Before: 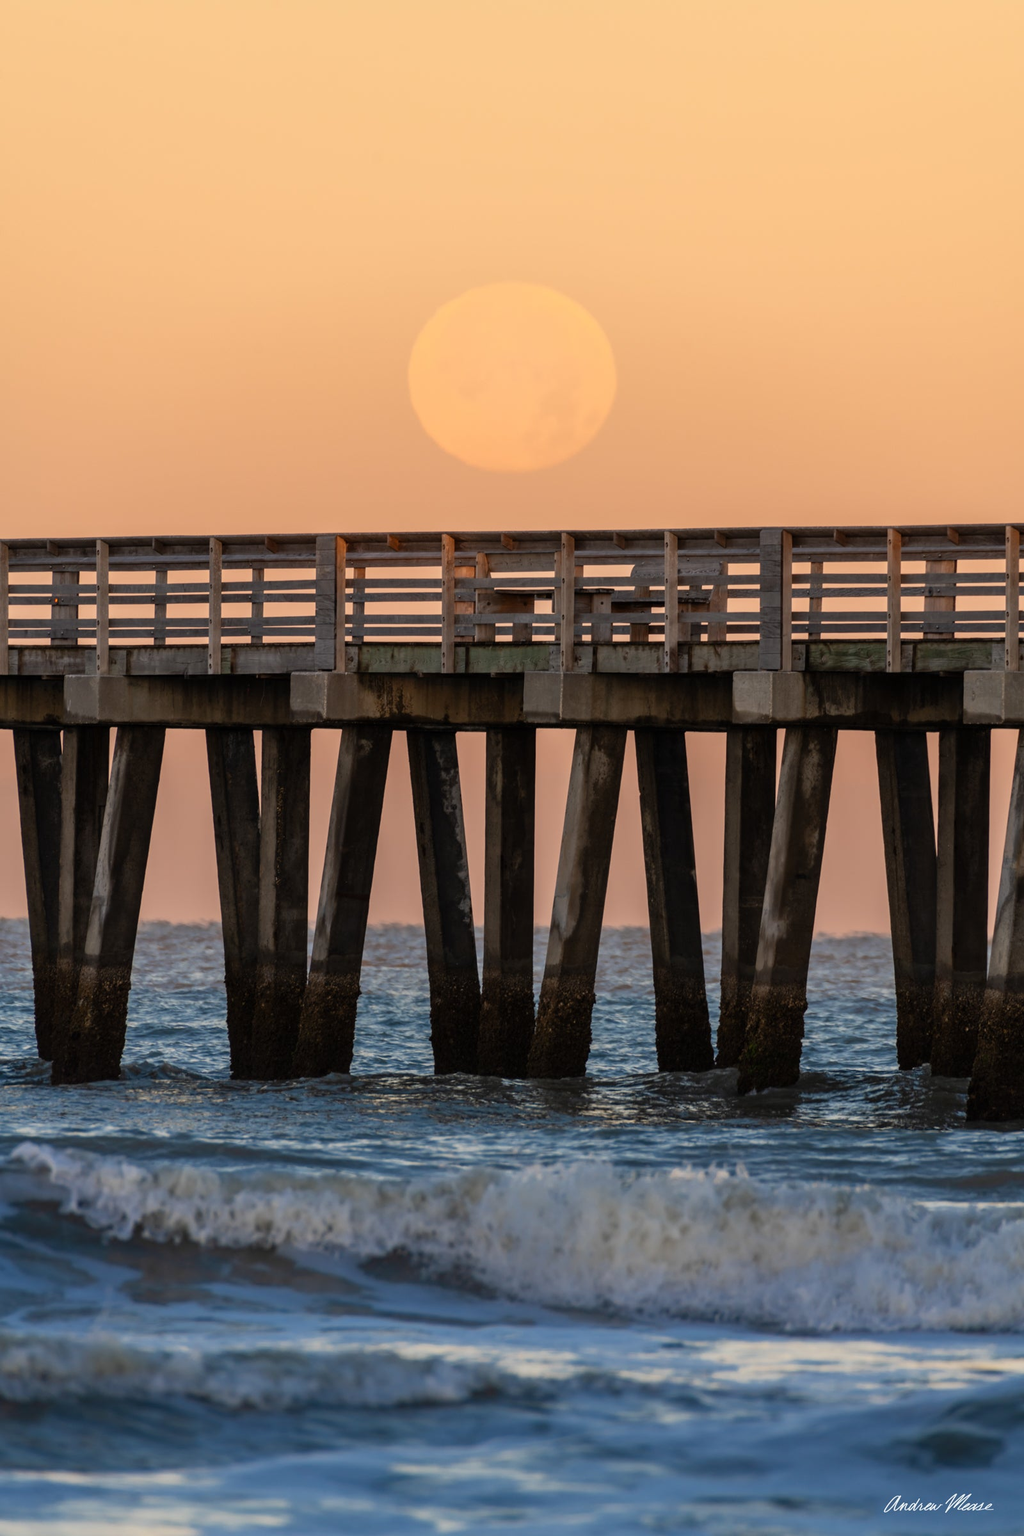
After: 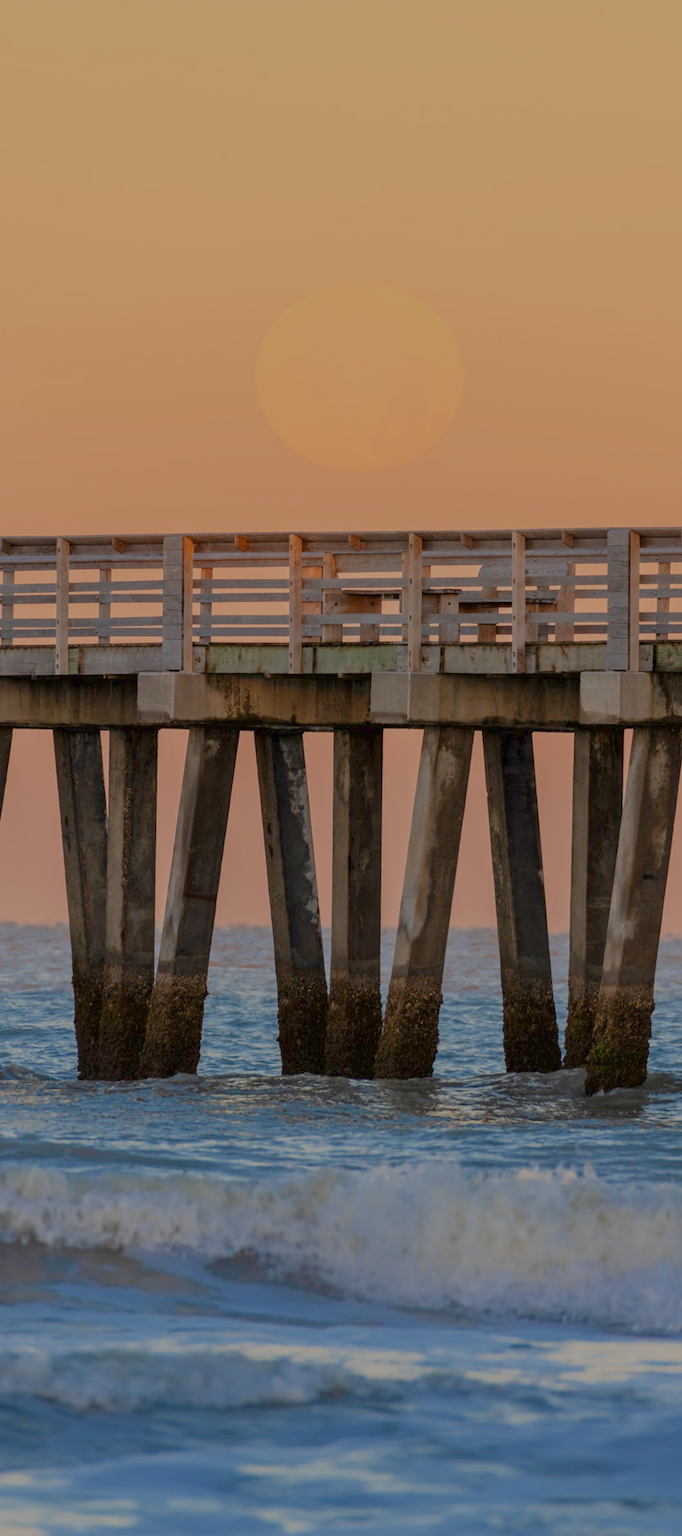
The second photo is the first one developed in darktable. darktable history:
filmic rgb: black relative exposure -16 EV, white relative exposure 8 EV, threshold 3 EV, hardness 4.17, latitude 50%, contrast 0.5, color science v5 (2021), contrast in shadows safe, contrast in highlights safe, enable highlight reconstruction true
exposure: black level correction 0.001, exposure 0.3 EV, compensate highlight preservation false
crop and rotate: left 15.055%, right 18.278%
